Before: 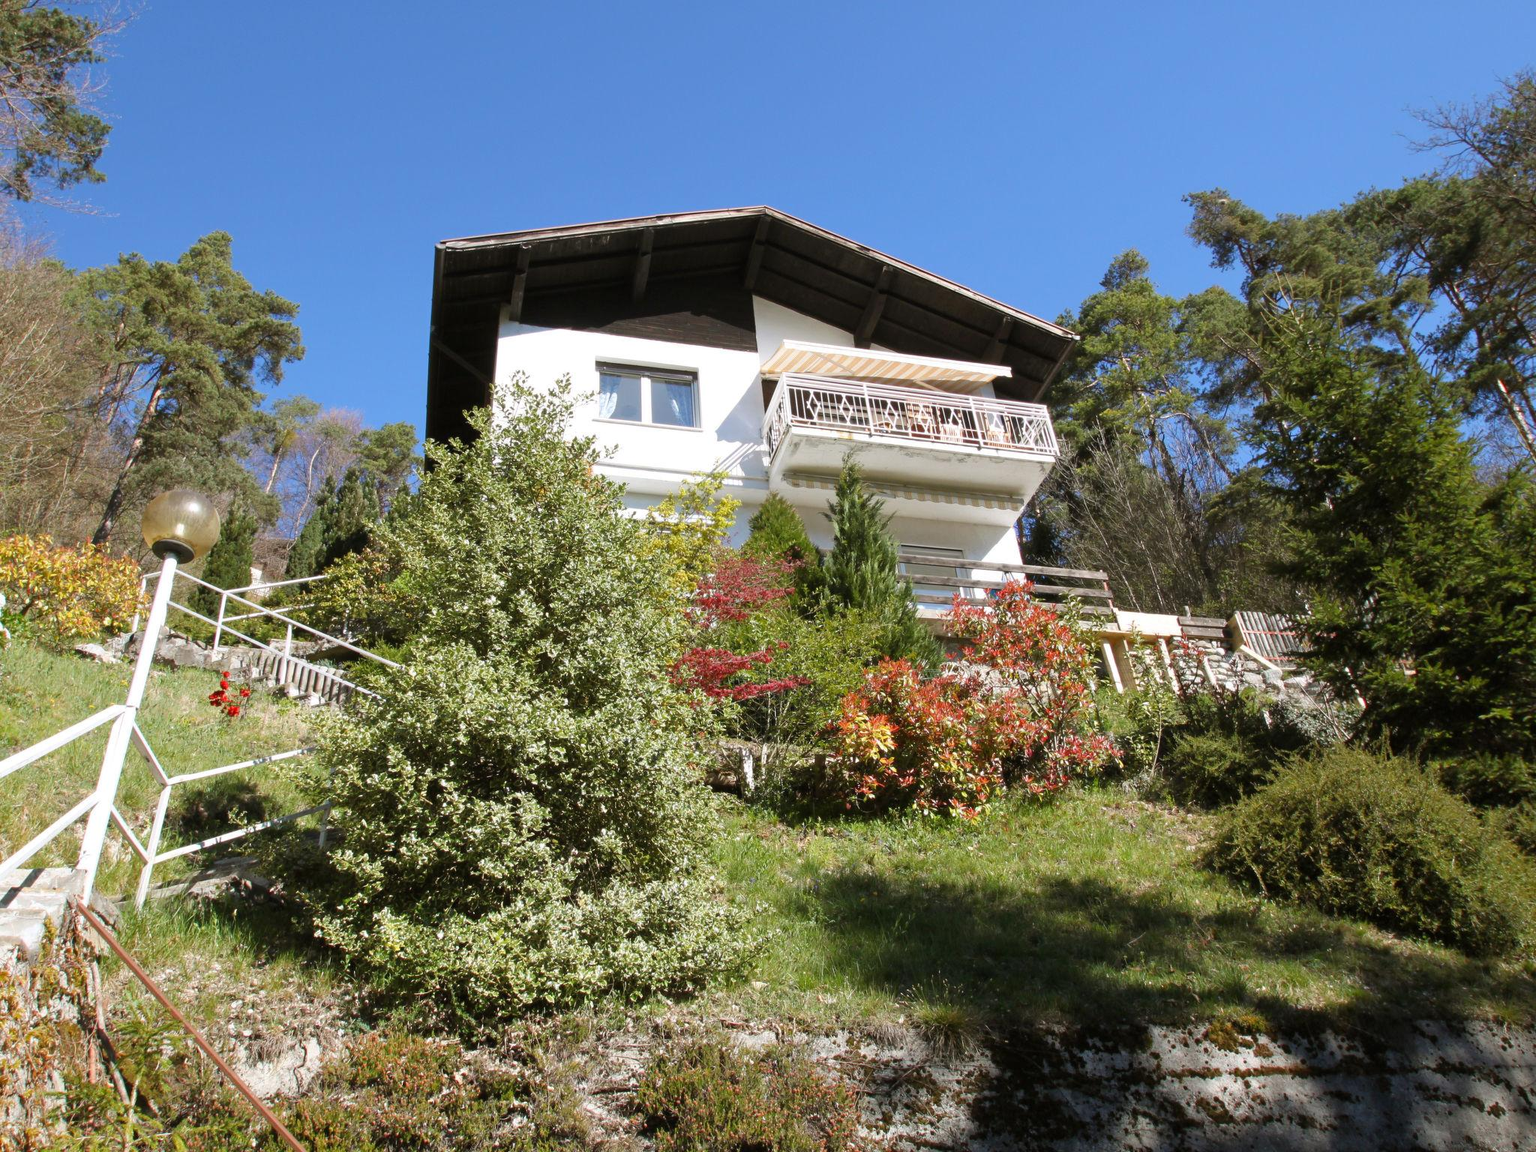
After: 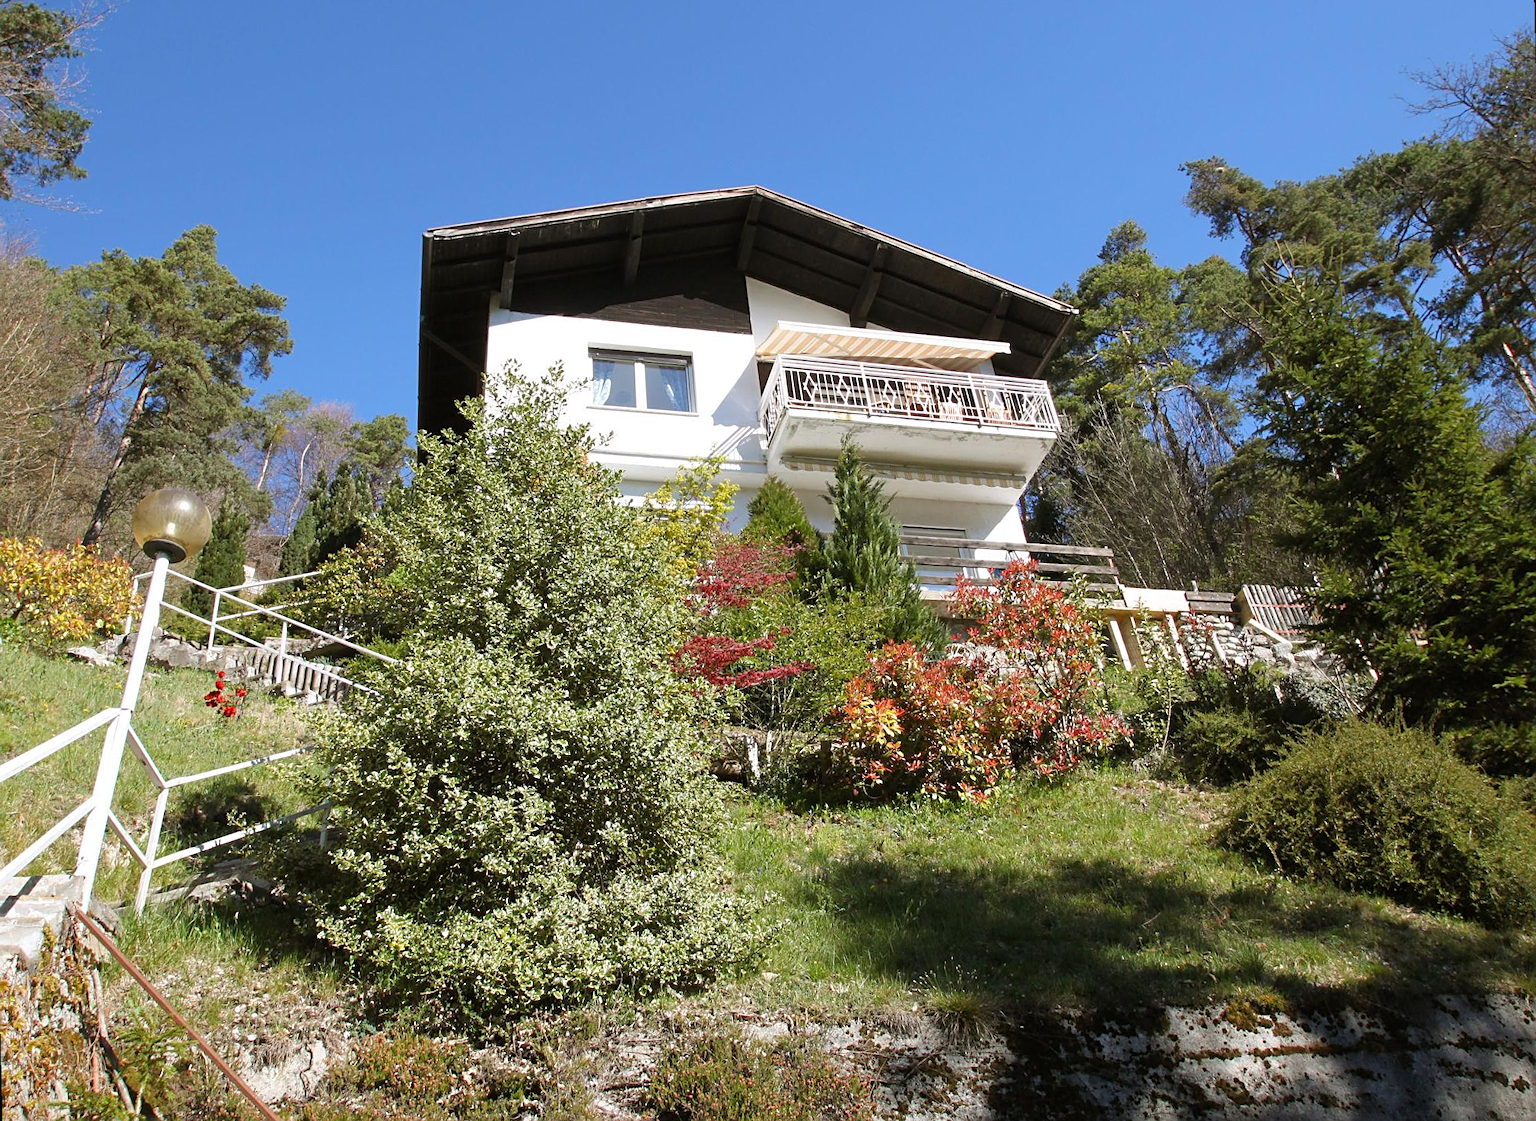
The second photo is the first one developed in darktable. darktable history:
rotate and perspective: rotation -1.42°, crop left 0.016, crop right 0.984, crop top 0.035, crop bottom 0.965
sharpen: on, module defaults
